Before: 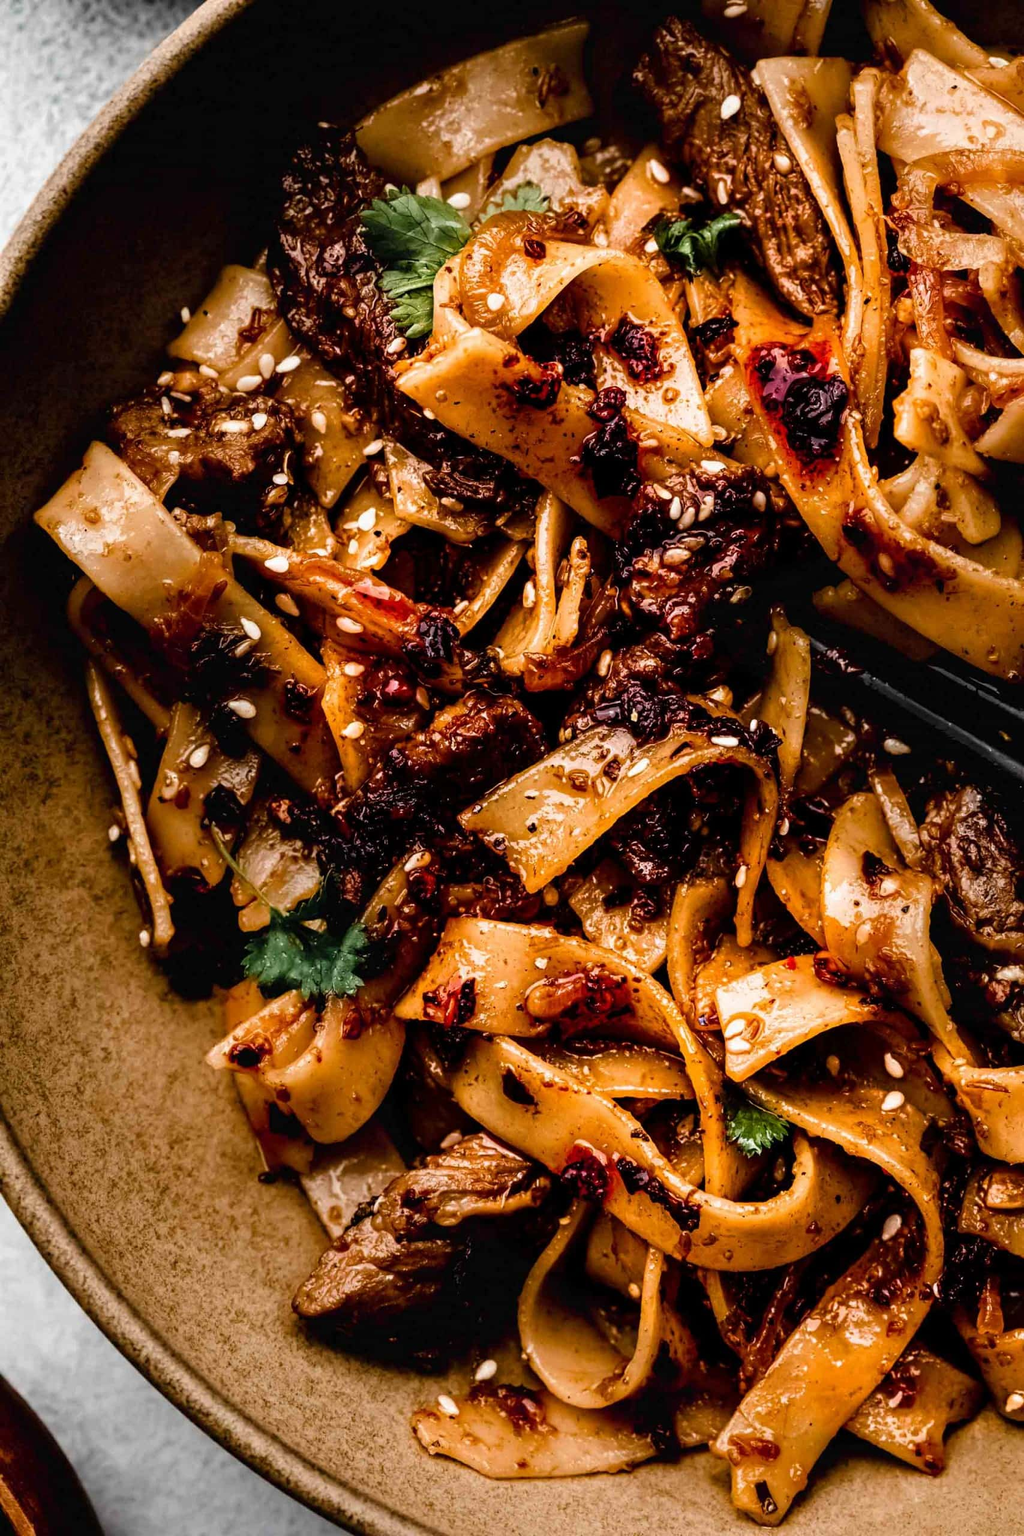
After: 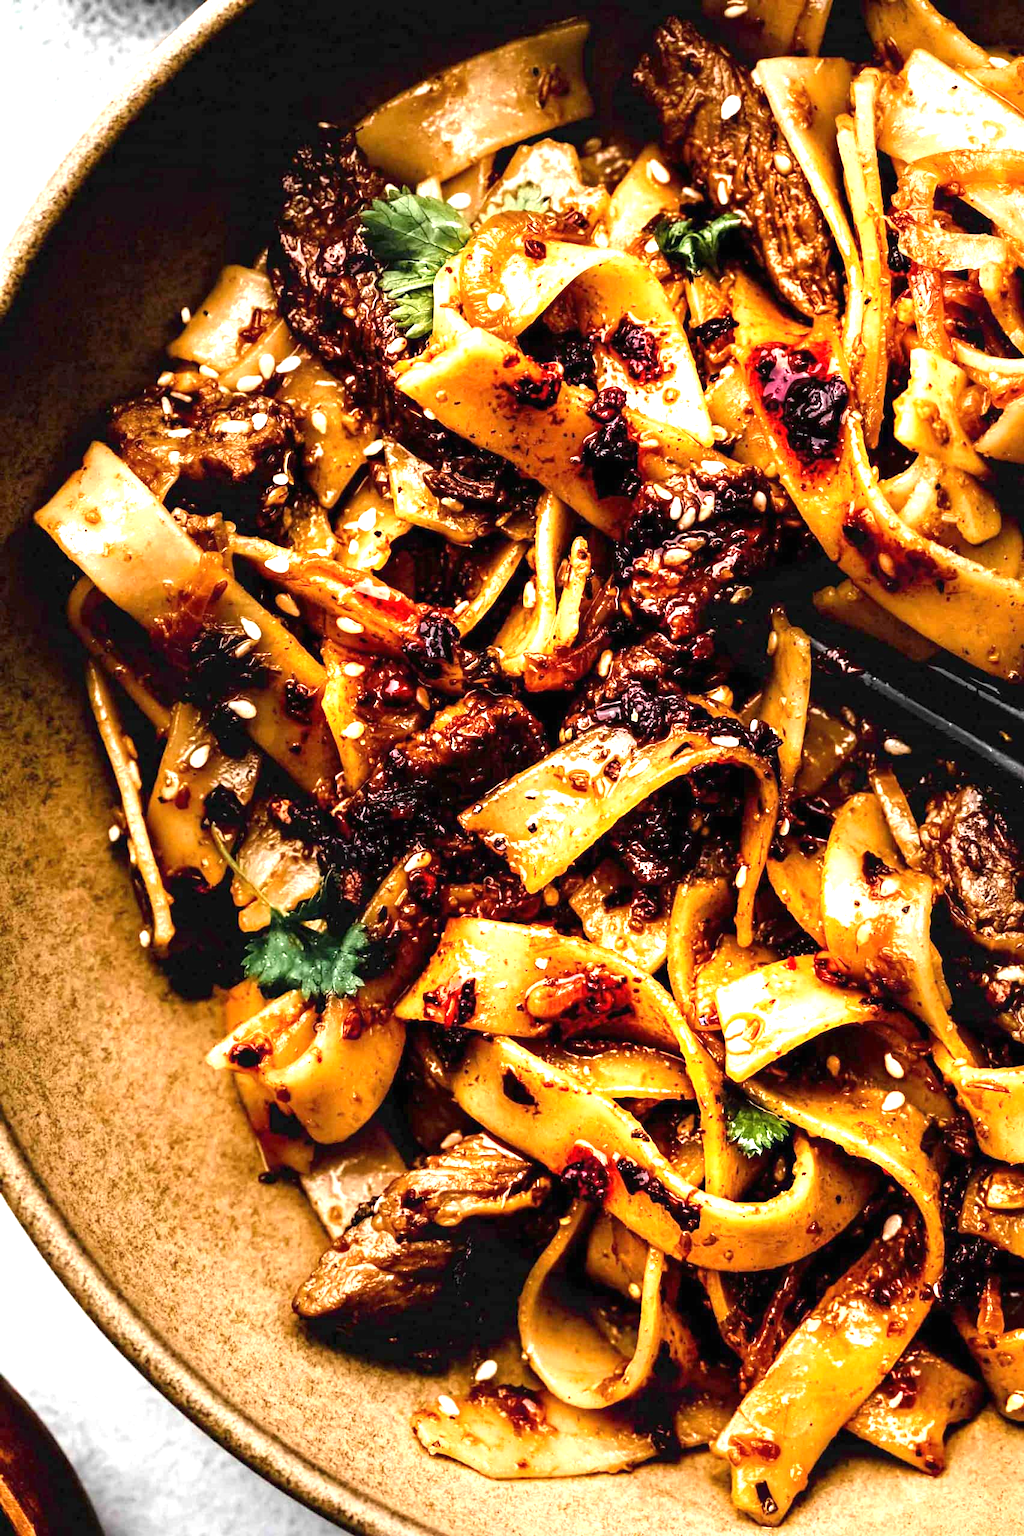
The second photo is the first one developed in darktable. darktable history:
exposure: black level correction 0, exposure 1.377 EV, compensate highlight preservation false
